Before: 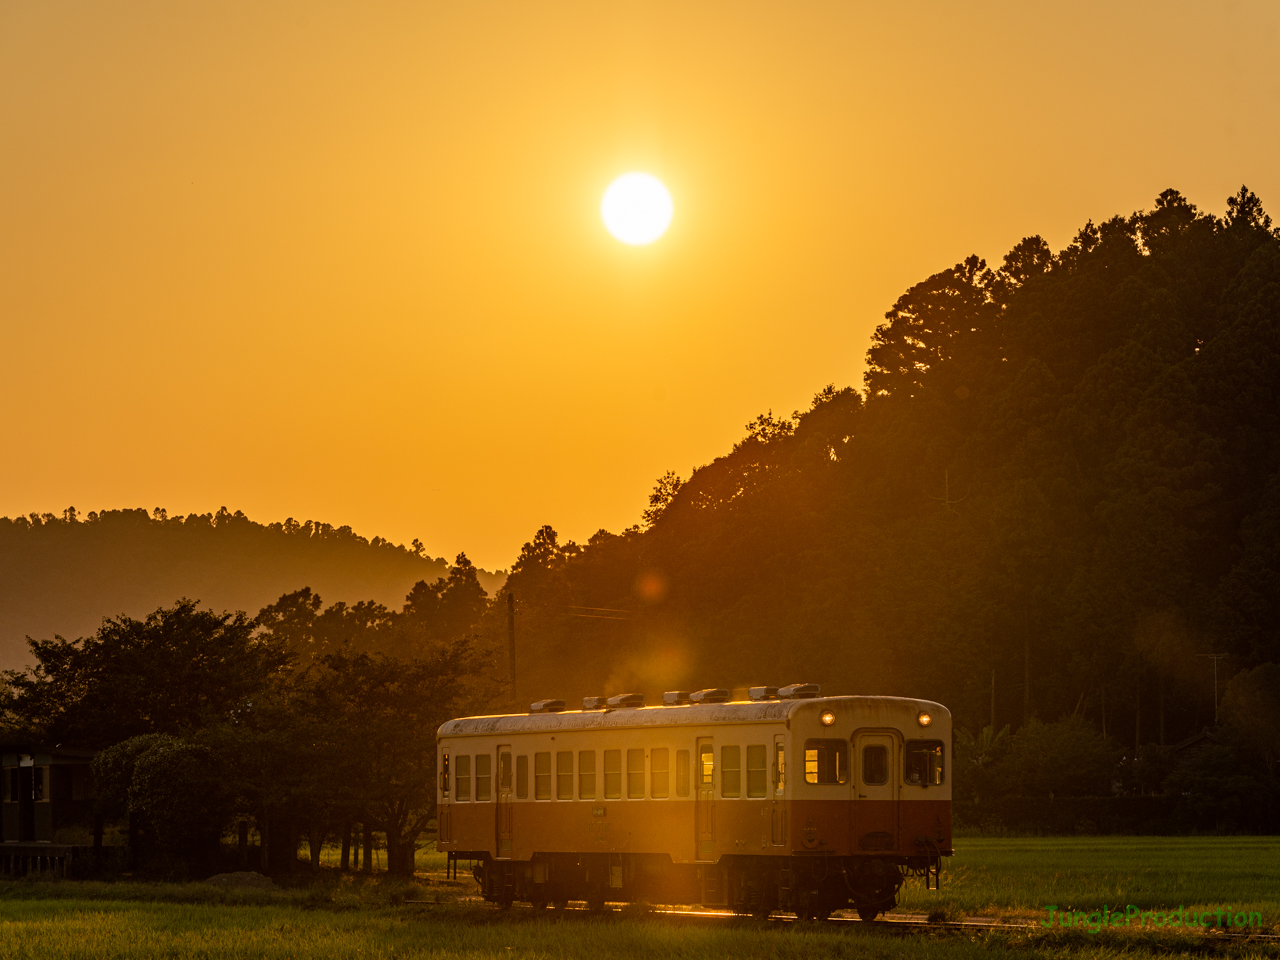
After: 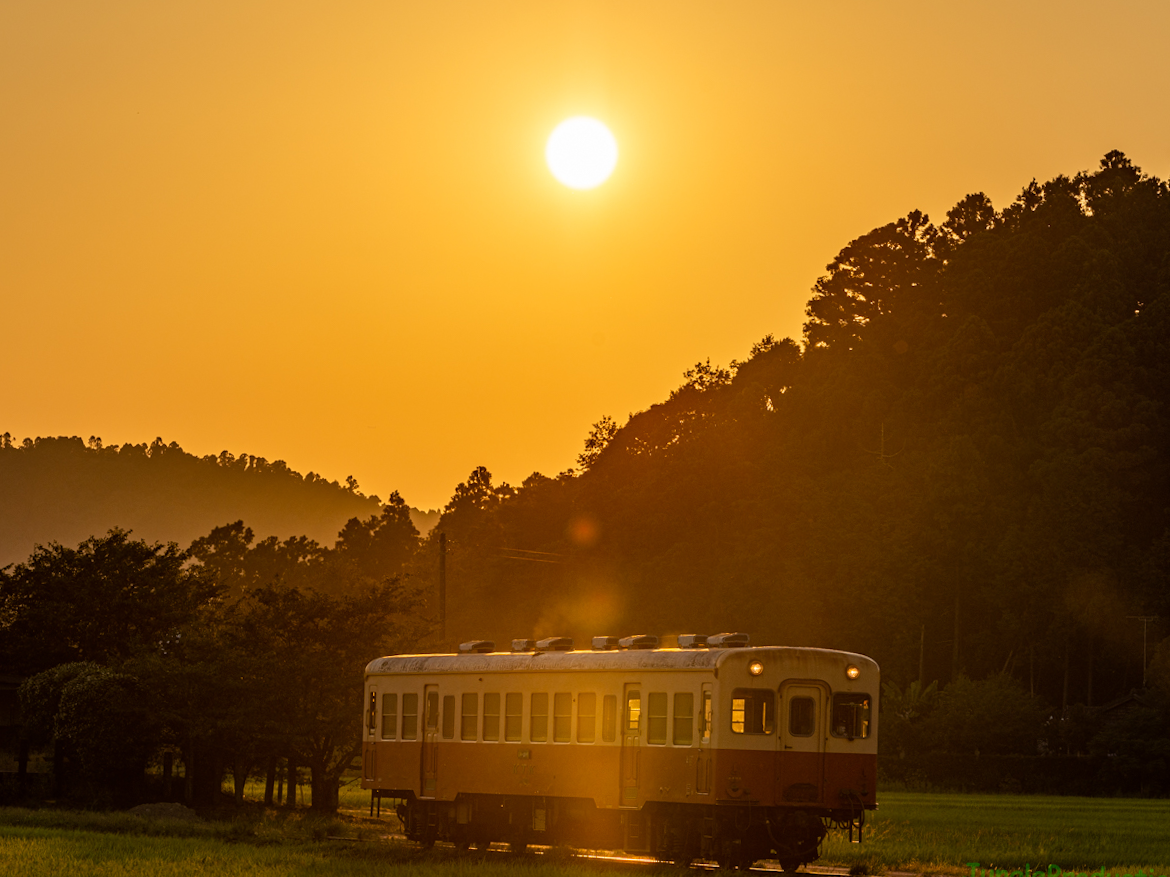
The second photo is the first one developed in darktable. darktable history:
crop and rotate: angle -1.85°, left 3.14%, top 4.053%, right 1.546%, bottom 0.625%
